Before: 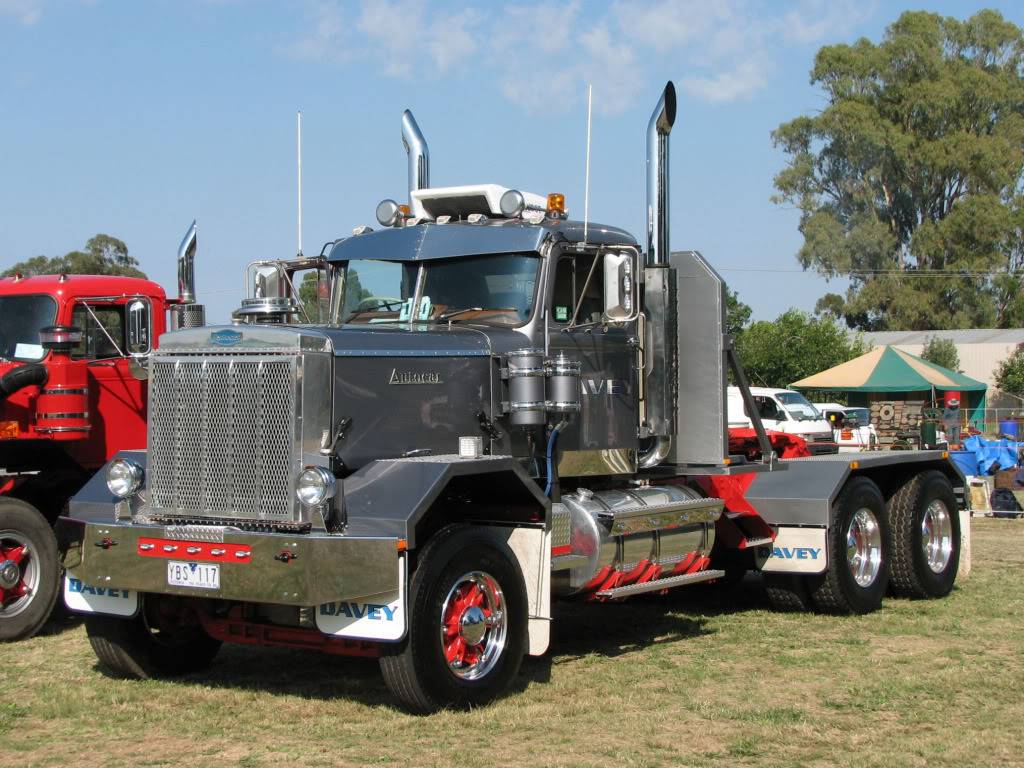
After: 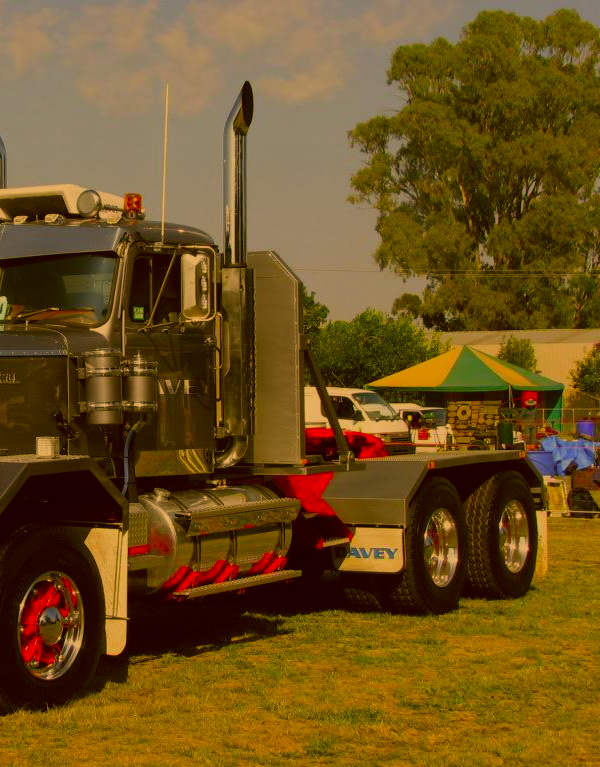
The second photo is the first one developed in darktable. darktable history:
crop: left 41.402%
color correction: highlights a* 10.44, highlights b* 30.04, shadows a* 2.73, shadows b* 17.51, saturation 1.72
exposure: exposure -1 EV, compensate highlight preservation false
